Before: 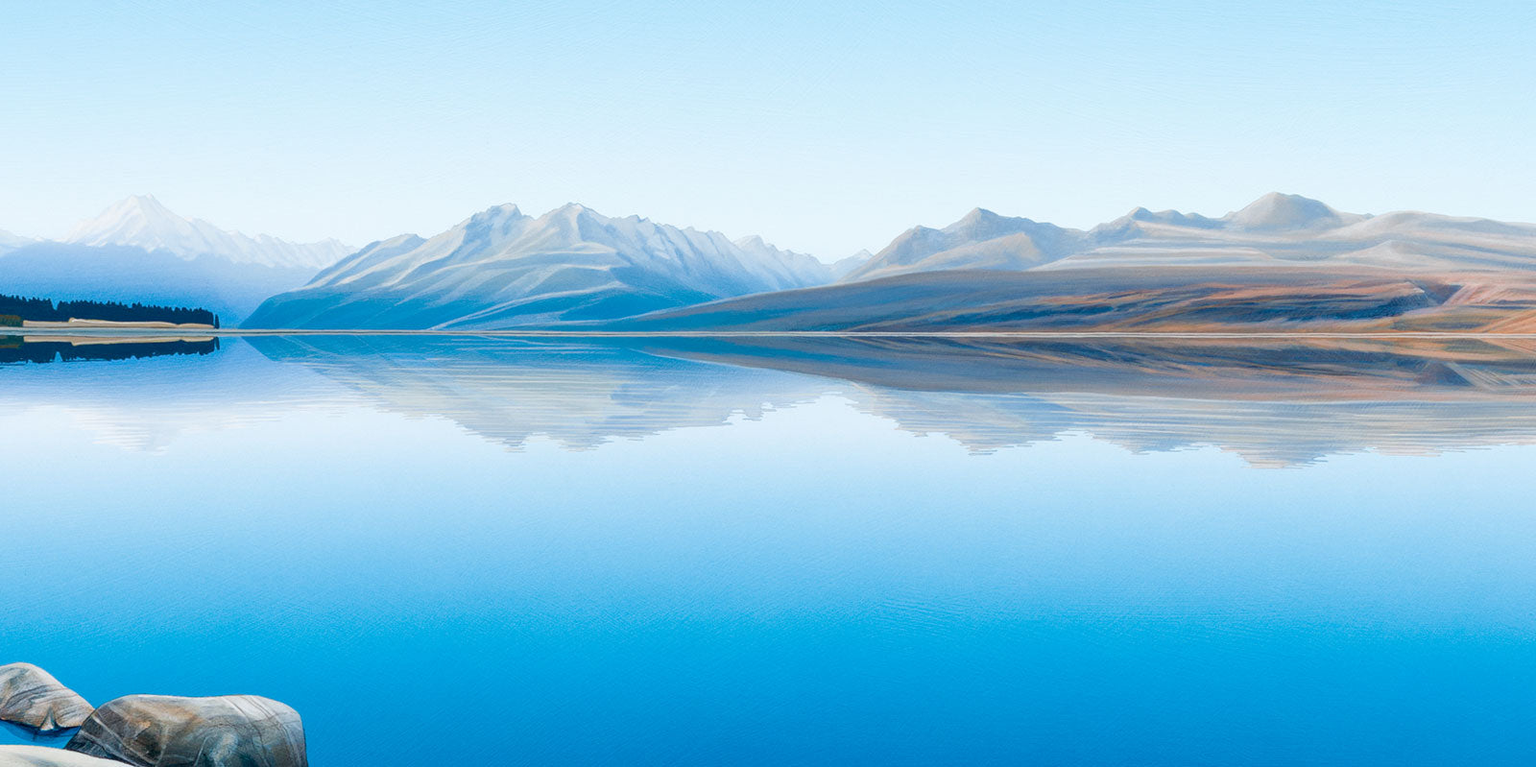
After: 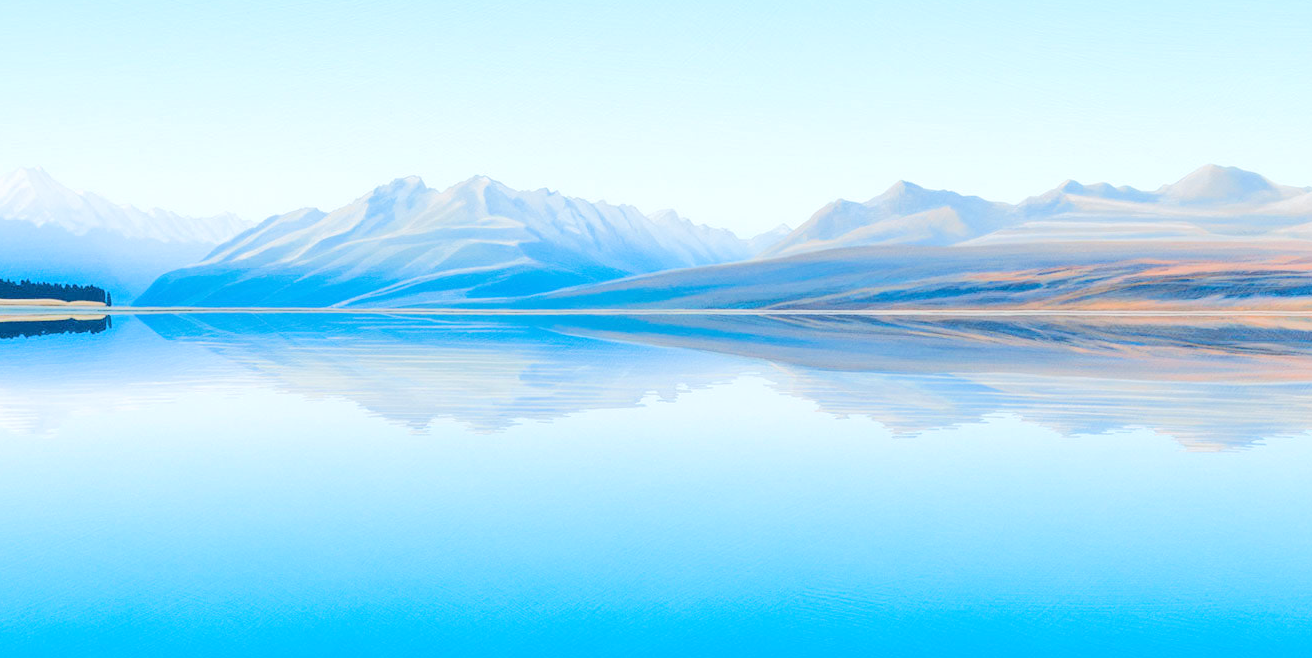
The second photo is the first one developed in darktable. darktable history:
crop and rotate: left 7.436%, top 4.542%, right 10.529%, bottom 13.08%
tone equalizer: -7 EV 0.141 EV, -6 EV 0.568 EV, -5 EV 1.13 EV, -4 EV 1.31 EV, -3 EV 1.12 EV, -2 EV 0.6 EV, -1 EV 0.161 EV, edges refinement/feathering 500, mask exposure compensation -1.57 EV, preserve details no
